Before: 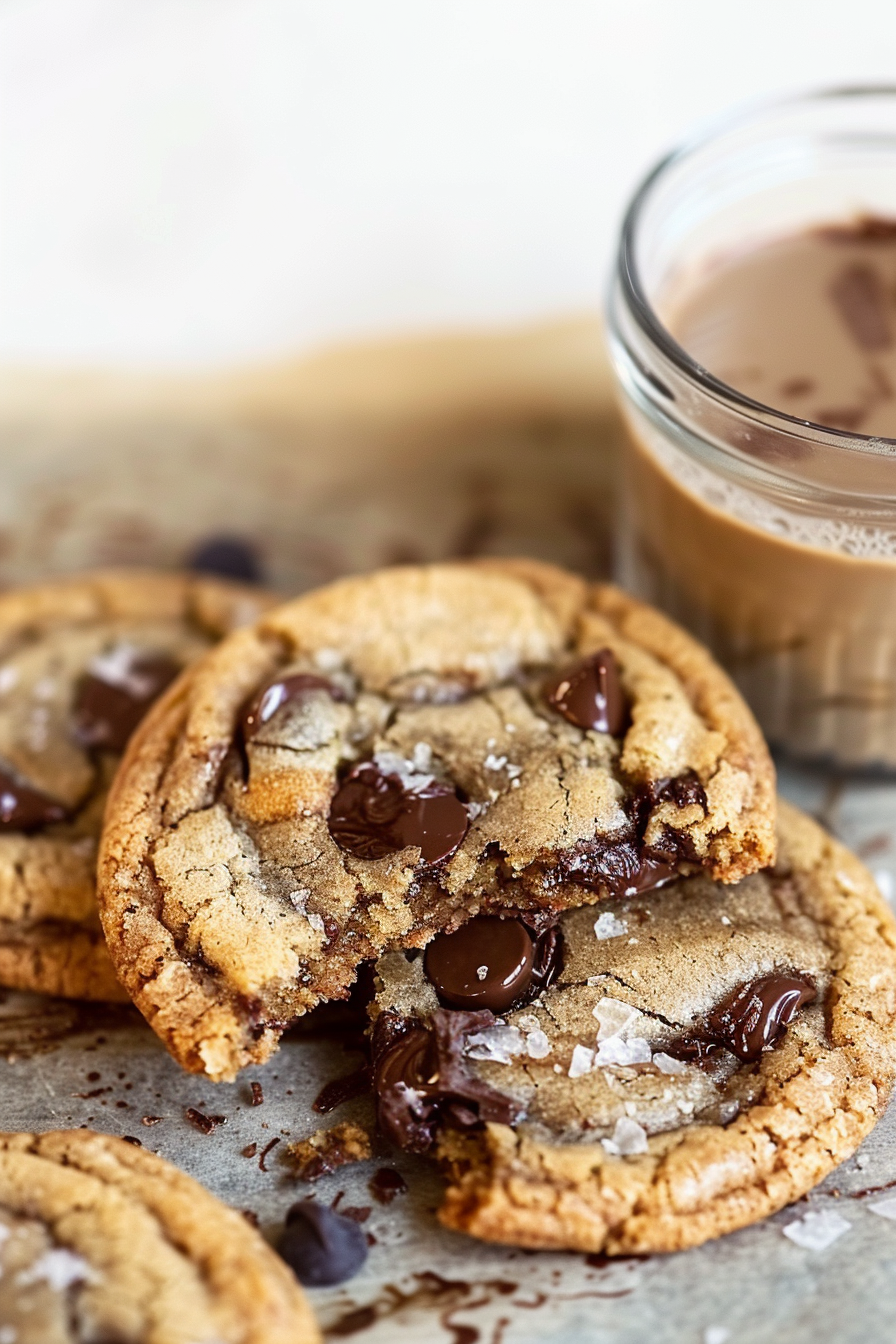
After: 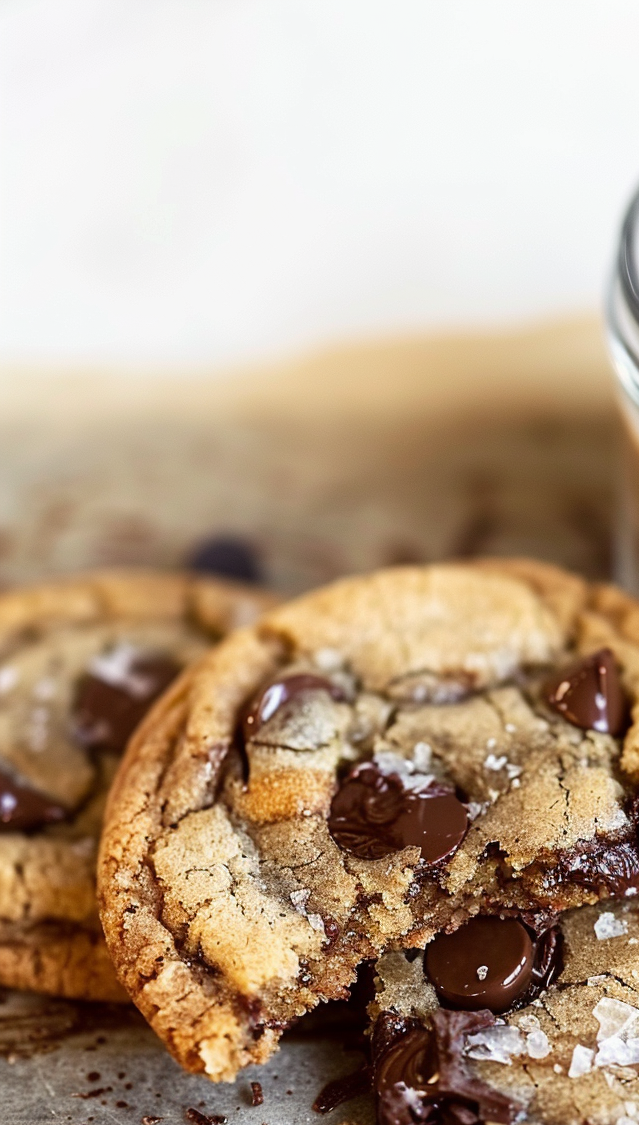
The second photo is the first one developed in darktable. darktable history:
crop: right 28.65%, bottom 16.262%
